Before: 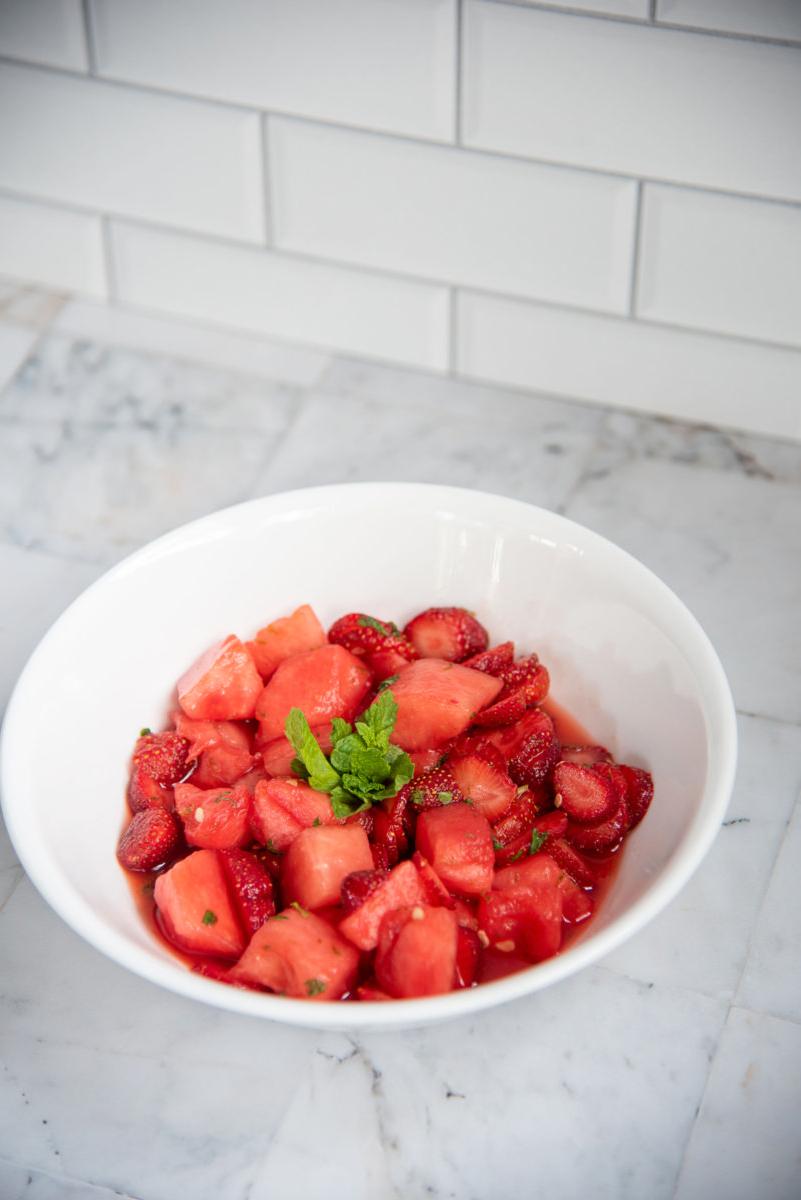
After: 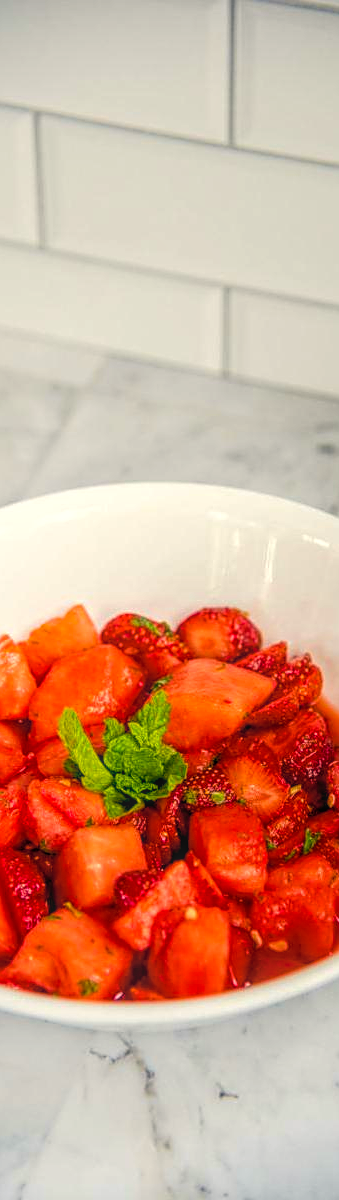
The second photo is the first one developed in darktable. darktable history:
local contrast: highlights 67%, shadows 34%, detail 167%, midtone range 0.2
crop: left 28.399%, right 29.239%
color balance rgb: highlights gain › chroma 2.992%, highlights gain › hue 78.49°, global offset › luminance -0.348%, global offset › chroma 0.108%, global offset › hue 162.79°, linear chroma grading › global chroma 14.68%, perceptual saturation grading › global saturation 25.218%, global vibrance 20%
sharpen: on, module defaults
